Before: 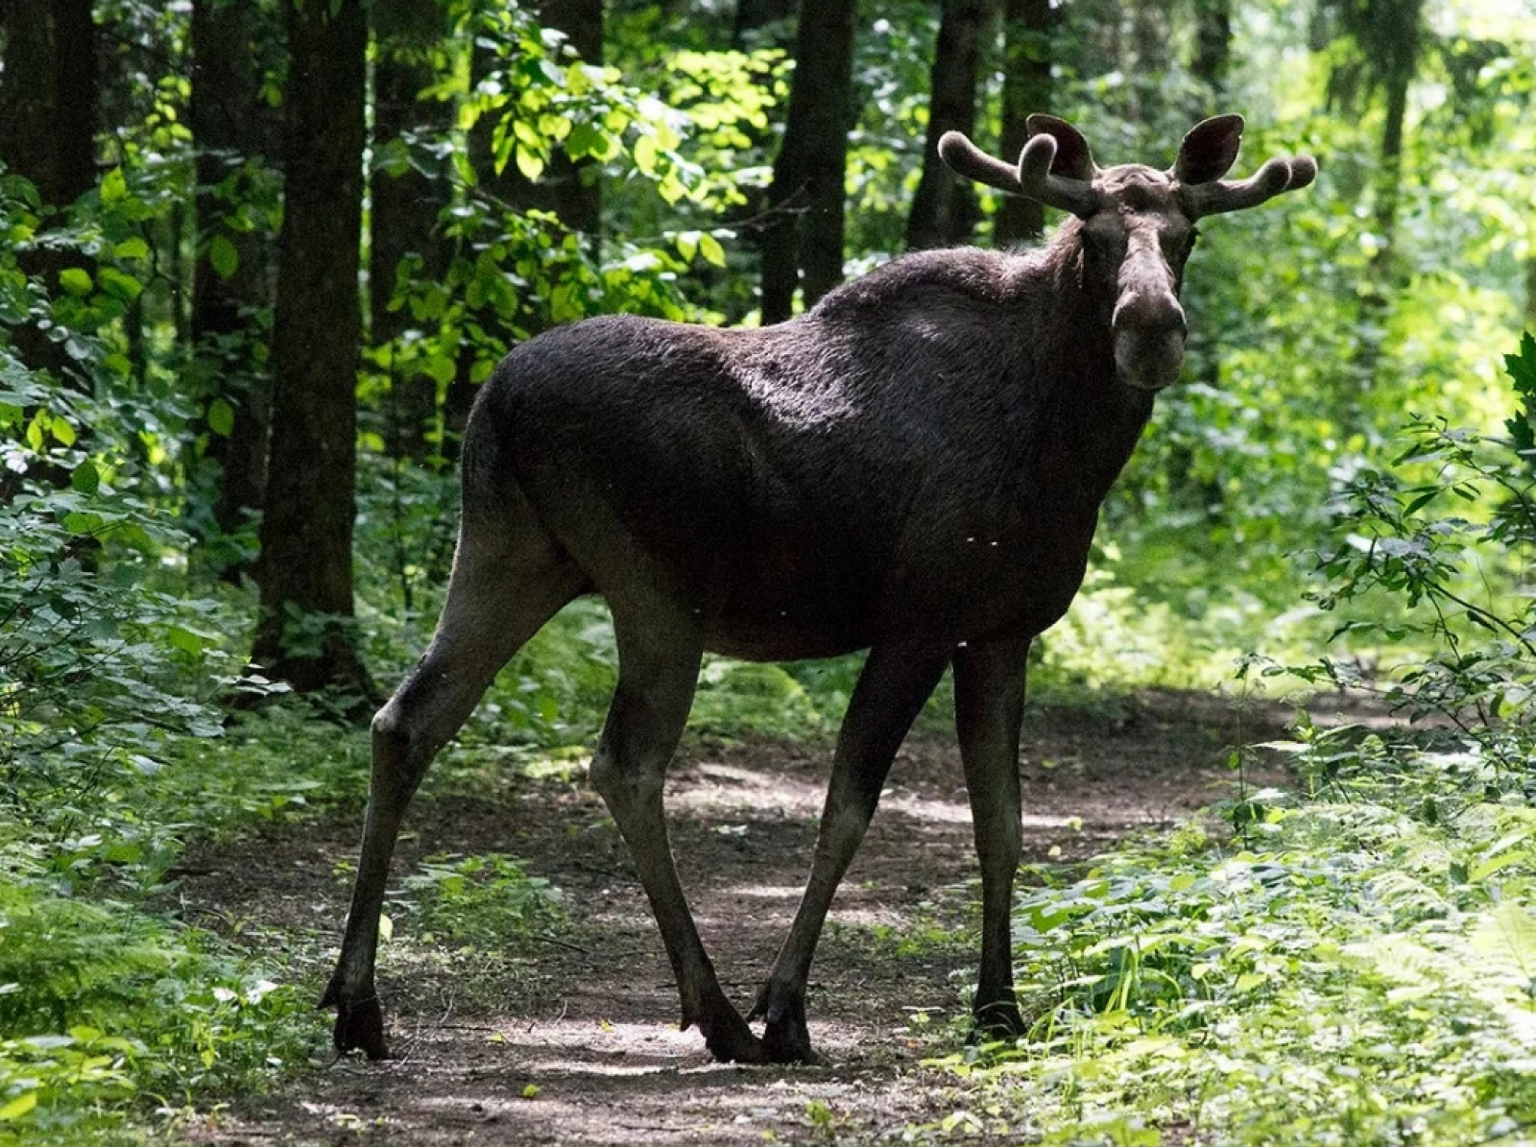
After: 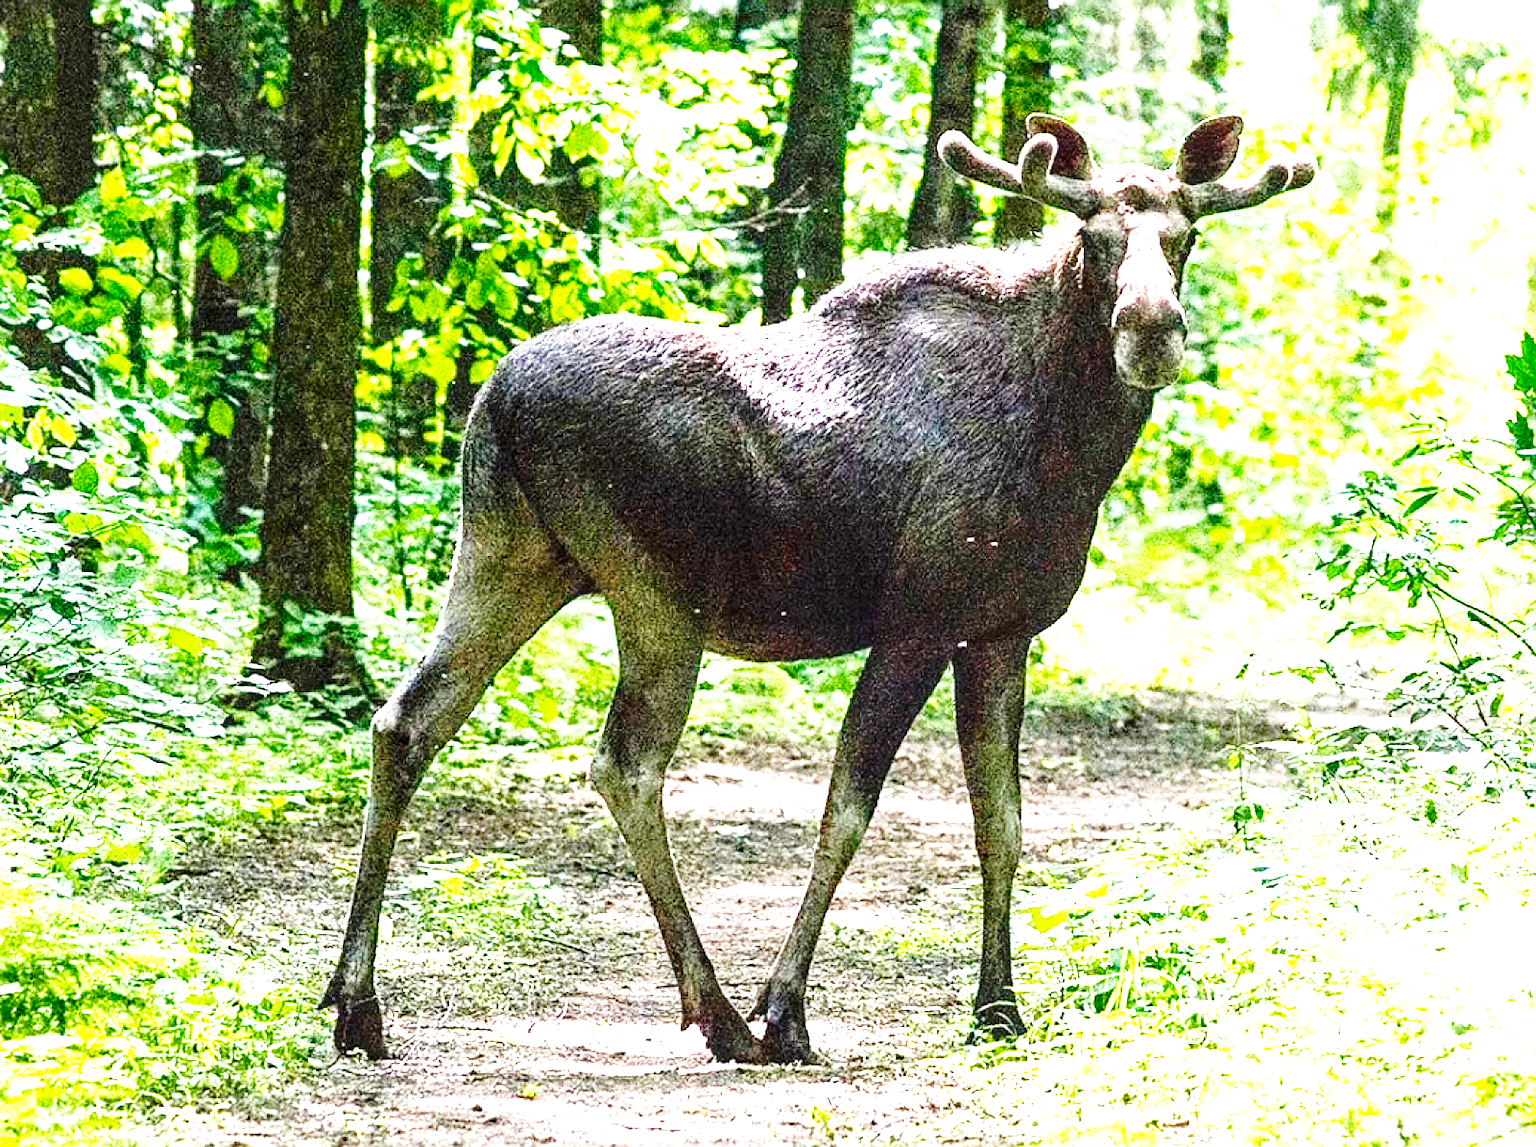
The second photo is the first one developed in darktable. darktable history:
exposure: black level correction 0, exposure 2.327 EV, compensate exposure bias true, compensate highlight preservation false
base curve: curves: ch0 [(0, 0) (0.028, 0.03) (0.121, 0.232) (0.46, 0.748) (0.859, 0.968) (1, 1)], preserve colors none
local contrast: on, module defaults
sharpen: on, module defaults
color balance rgb: linear chroma grading › shadows 16%, perceptual saturation grading › global saturation 8%, perceptual saturation grading › shadows 4%, perceptual brilliance grading › global brilliance 2%, perceptual brilliance grading › highlights 8%, perceptual brilliance grading › shadows -4%, global vibrance 16%, saturation formula JzAzBz (2021)
